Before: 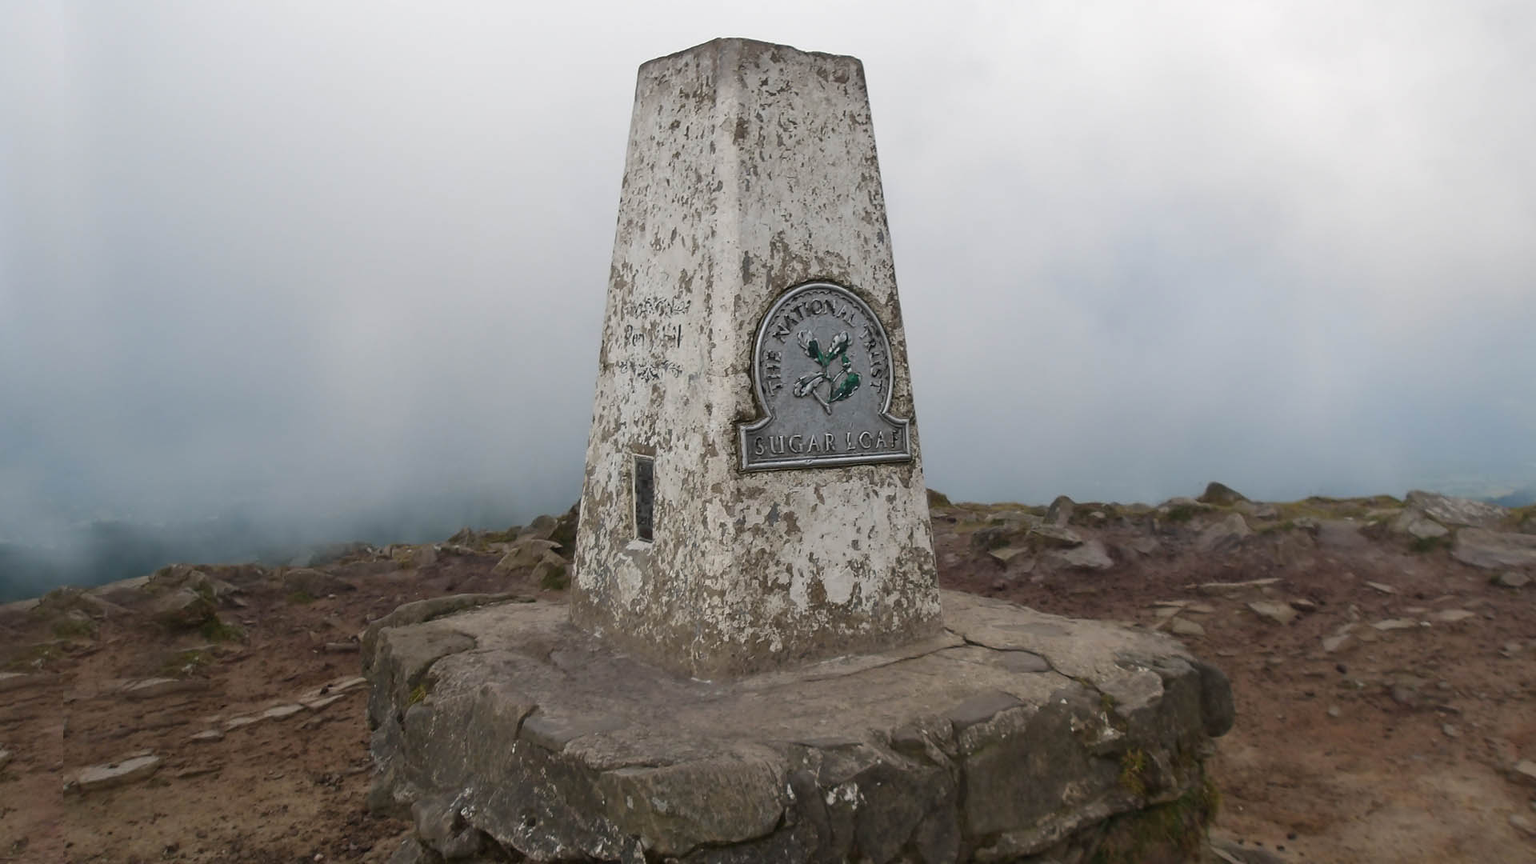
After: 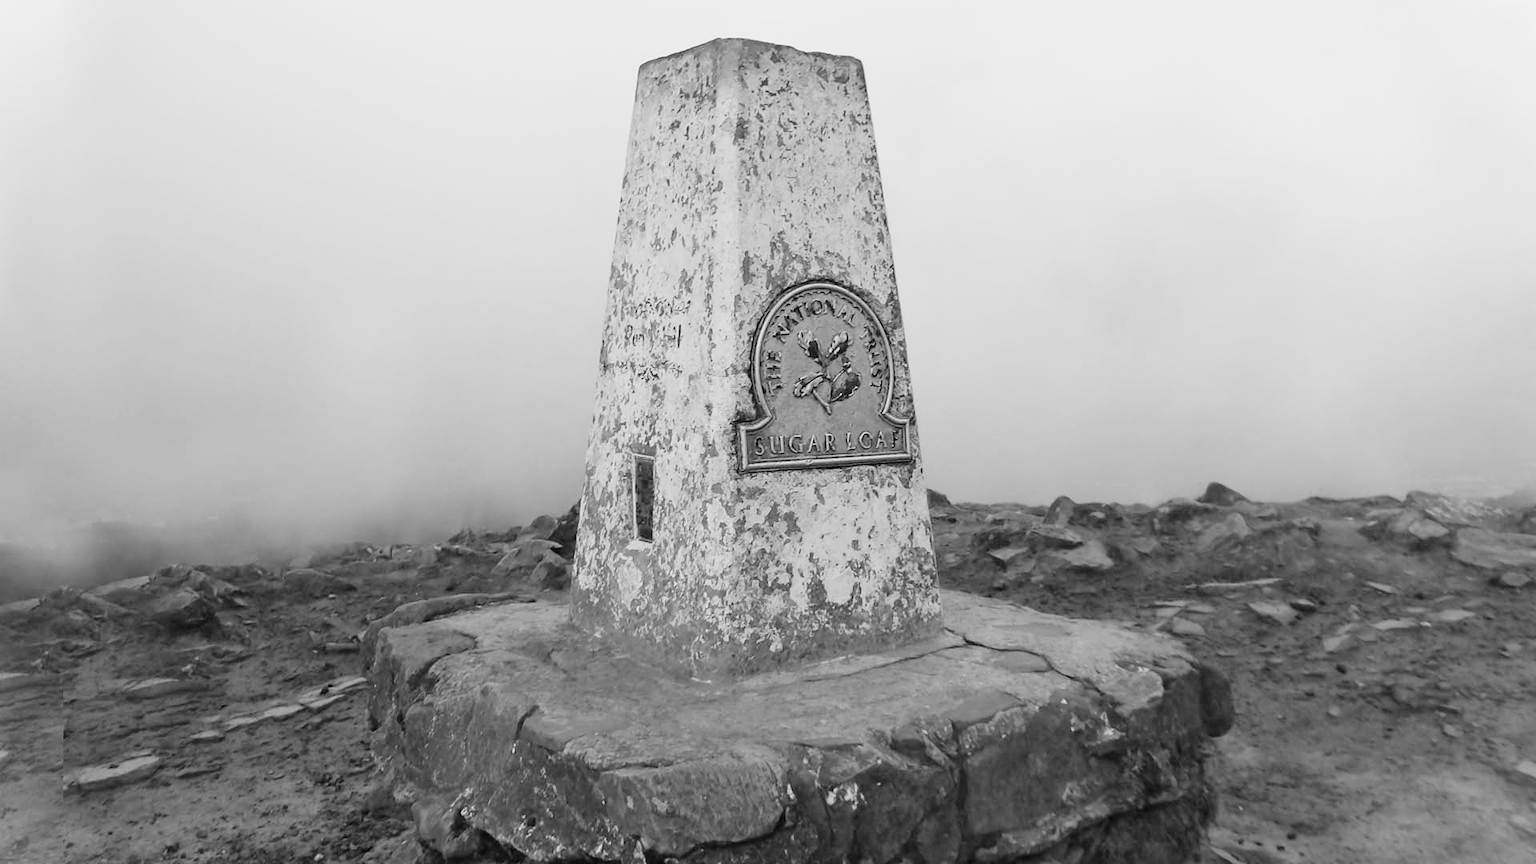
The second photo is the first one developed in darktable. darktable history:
base curve: curves: ch0 [(0, 0) (0.008, 0.007) (0.022, 0.029) (0.048, 0.089) (0.092, 0.197) (0.191, 0.399) (0.275, 0.534) (0.357, 0.65) (0.477, 0.78) (0.542, 0.833) (0.799, 0.973) (1, 1)], preserve colors none
vignetting: fall-off start 100%, brightness 0.3, saturation 0
monochrome: a -71.75, b 75.82
